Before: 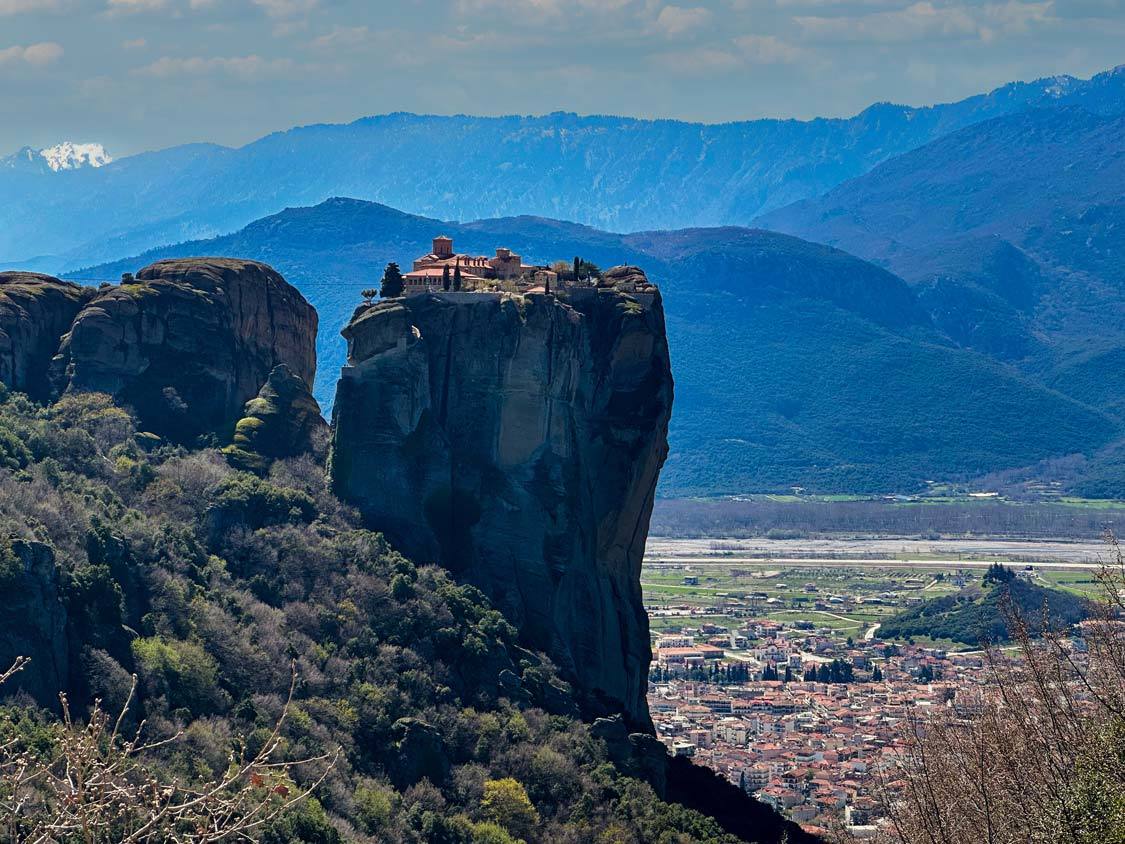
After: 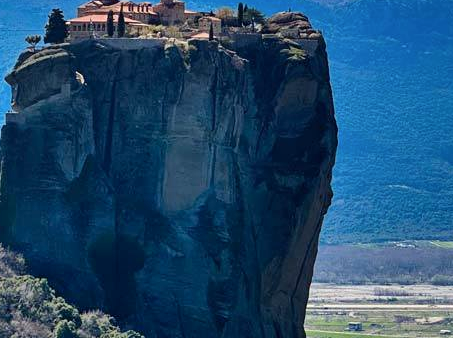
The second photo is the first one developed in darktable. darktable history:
crop: left 29.892%, top 30.202%, right 29.765%, bottom 29.704%
shadows and highlights: soften with gaussian
